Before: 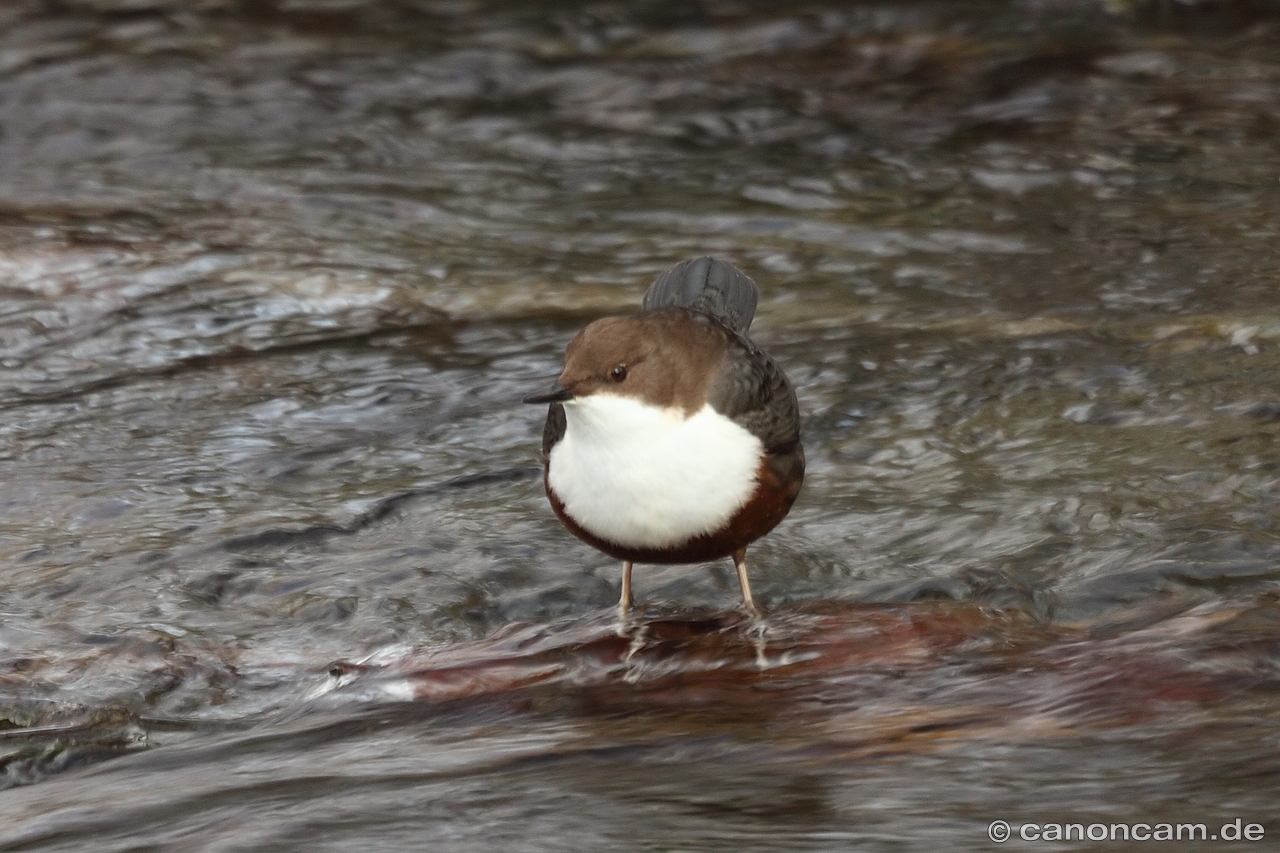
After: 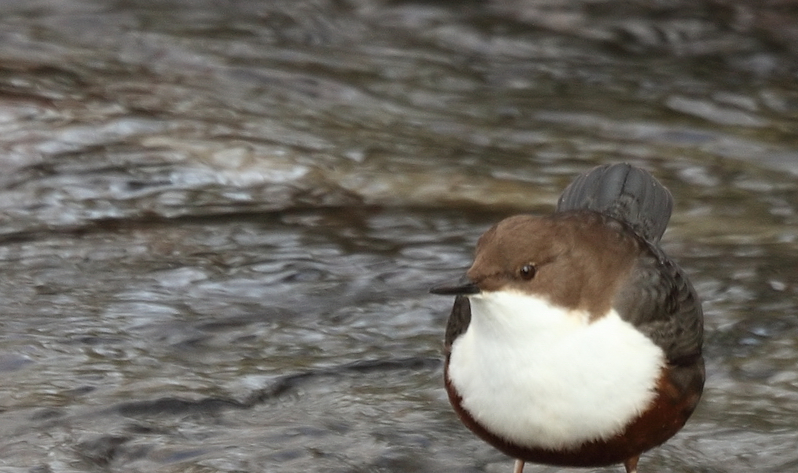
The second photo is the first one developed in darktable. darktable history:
tone equalizer: on, module defaults
crop and rotate: angle -4.99°, left 2.122%, top 6.945%, right 27.566%, bottom 30.519%
